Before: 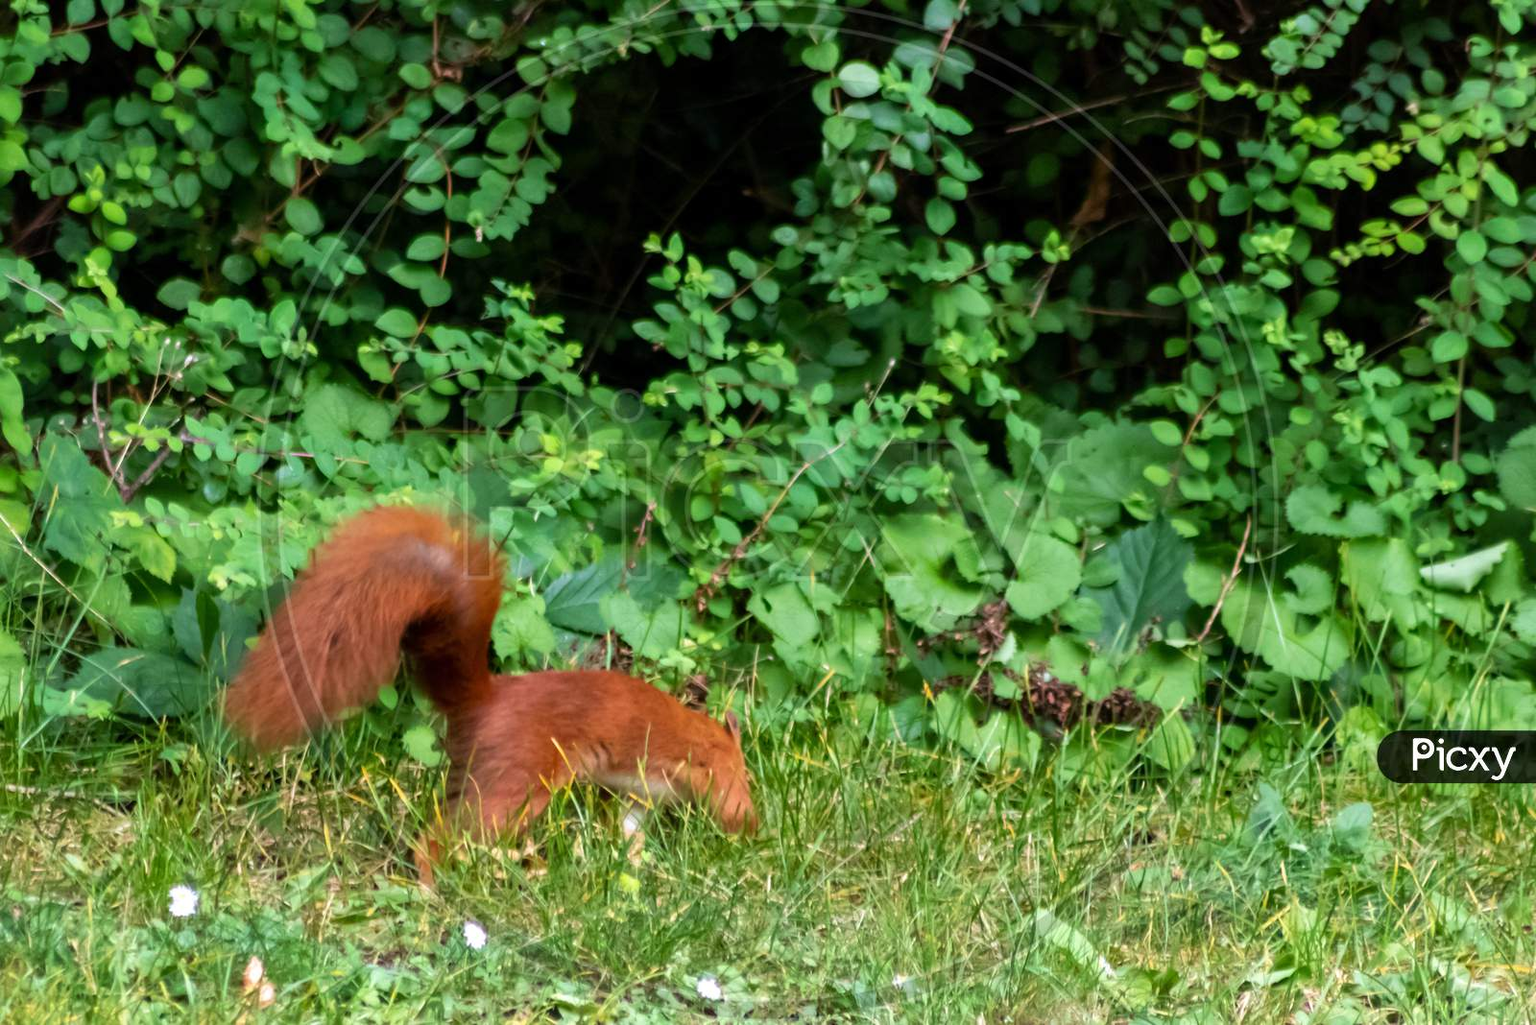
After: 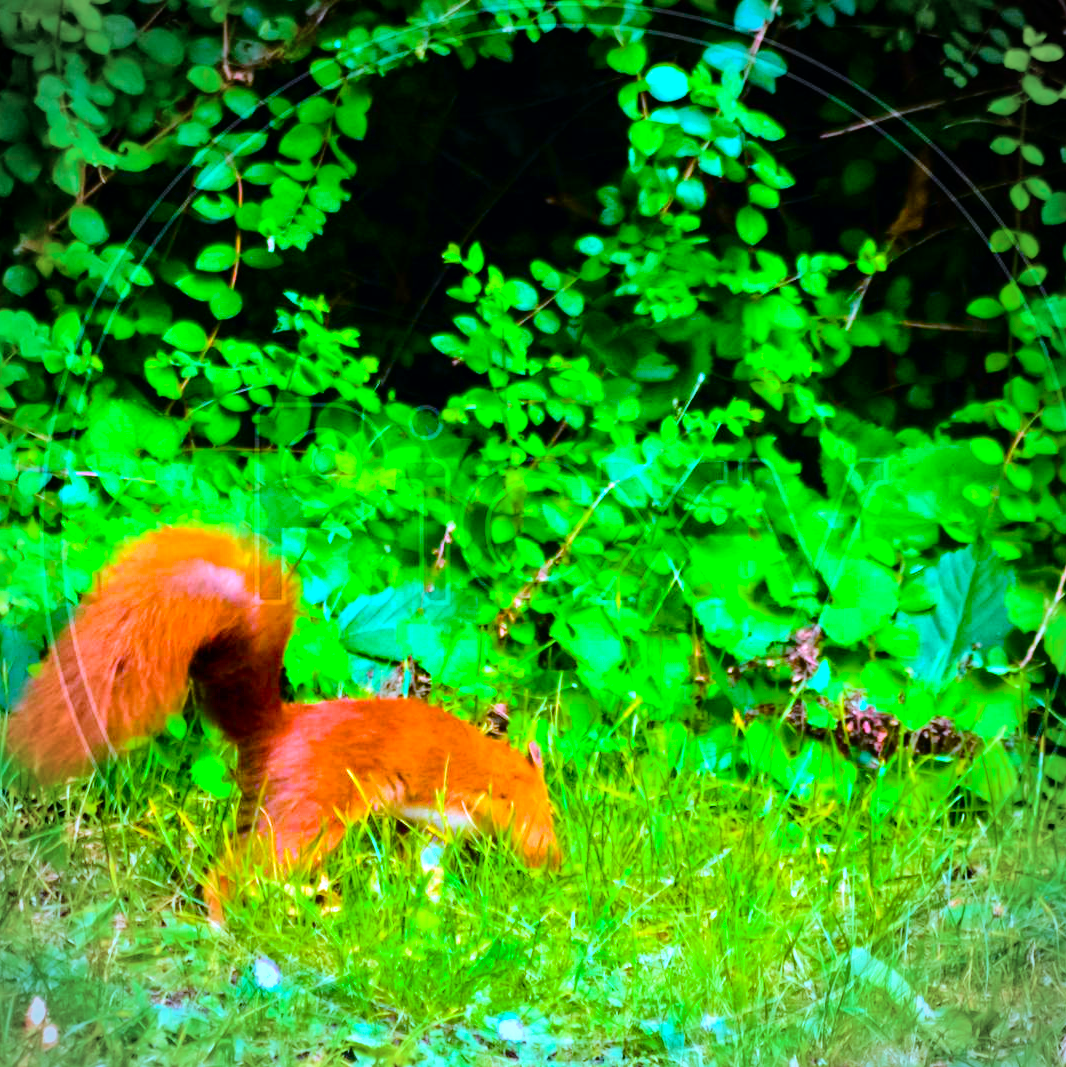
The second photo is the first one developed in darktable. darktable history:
crop and rotate: left 14.292%, right 19.041%
vignetting: unbound false
tone curve: curves: ch0 [(0, 0) (0.11, 0.061) (0.256, 0.259) (0.398, 0.494) (0.498, 0.611) (0.65, 0.757) (0.835, 0.883) (1, 0.961)]; ch1 [(0, 0) (0.346, 0.307) (0.408, 0.369) (0.453, 0.457) (0.482, 0.479) (0.502, 0.498) (0.521, 0.51) (0.553, 0.554) (0.618, 0.65) (0.693, 0.727) (1, 1)]; ch2 [(0, 0) (0.366, 0.337) (0.434, 0.46) (0.485, 0.494) (0.5, 0.494) (0.511, 0.508) (0.537, 0.55) (0.579, 0.599) (0.621, 0.693) (1, 1)], color space Lab, independent channels, preserve colors none
color balance rgb: linear chroma grading › global chroma 25%, perceptual saturation grading › global saturation 40%, perceptual brilliance grading › global brilliance 30%, global vibrance 40%
white balance: red 0.871, blue 1.249
